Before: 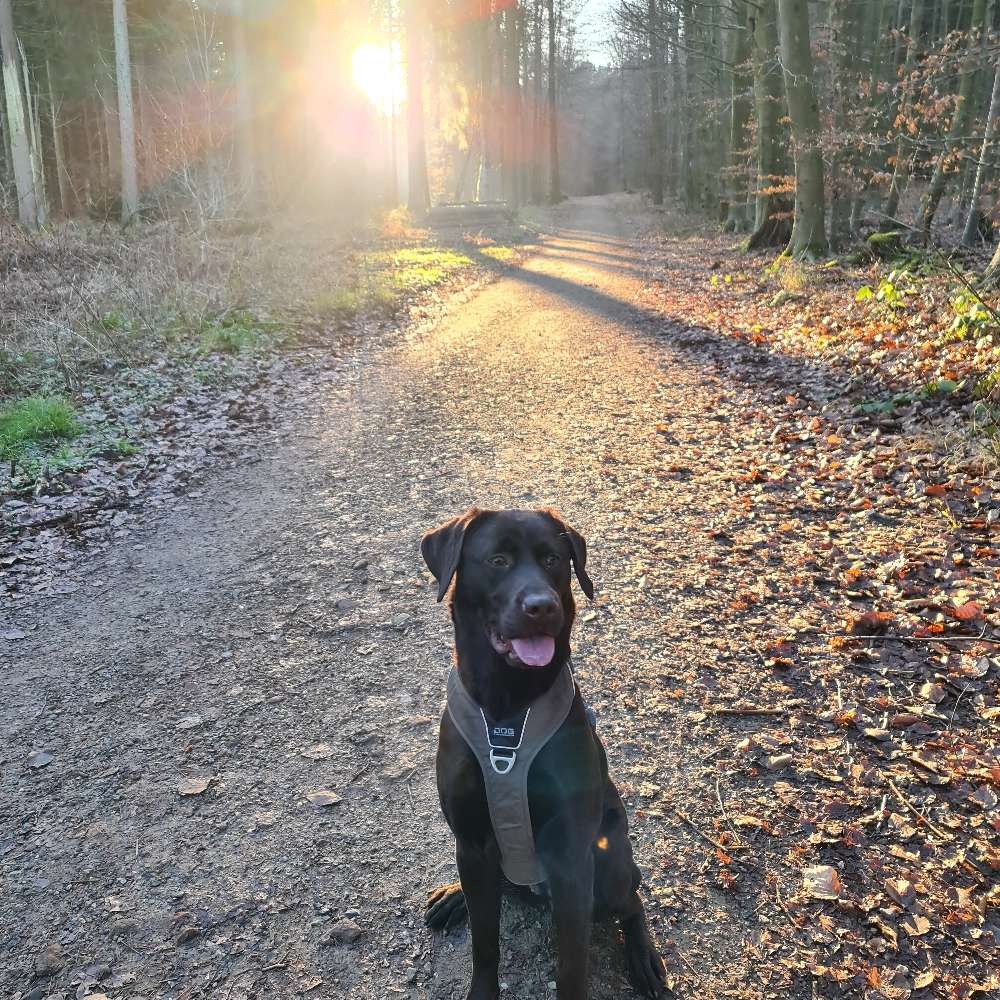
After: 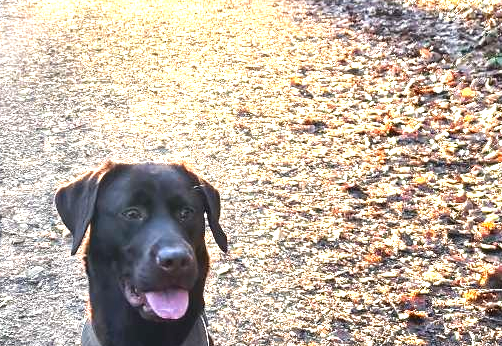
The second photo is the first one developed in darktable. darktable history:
exposure: exposure 0.943 EV, compensate highlight preservation false
crop: left 36.607%, top 34.735%, right 13.146%, bottom 30.611%
color balance: contrast 10%
white balance: emerald 1
